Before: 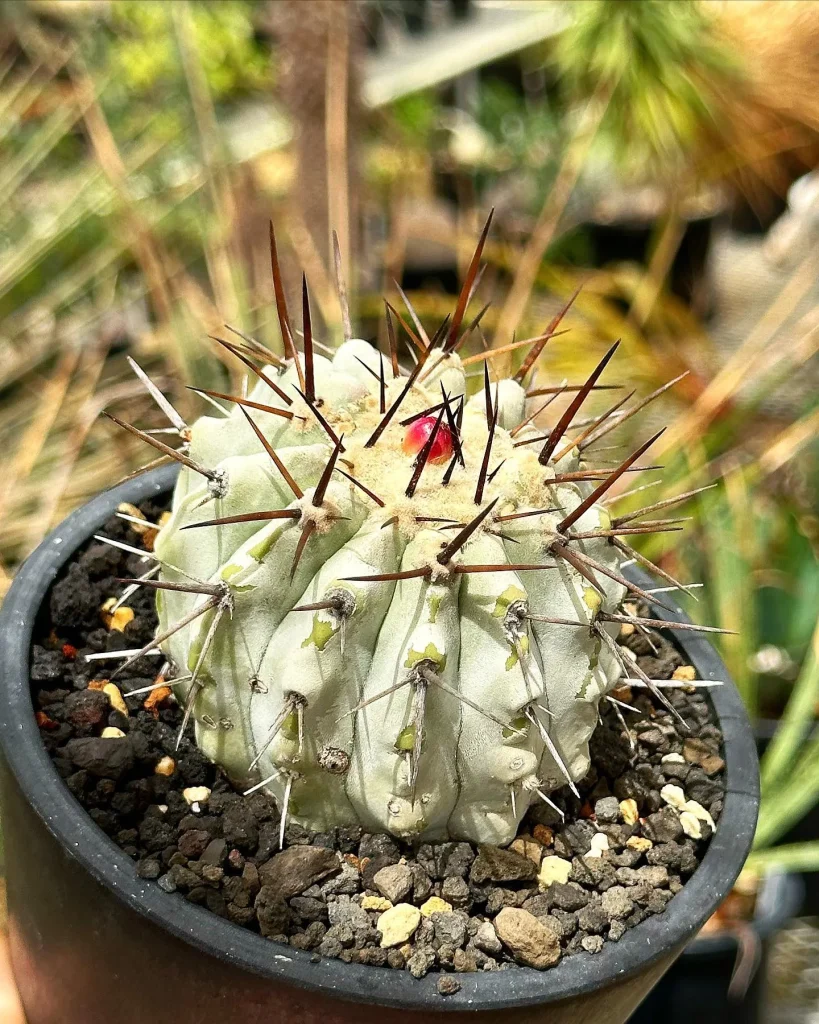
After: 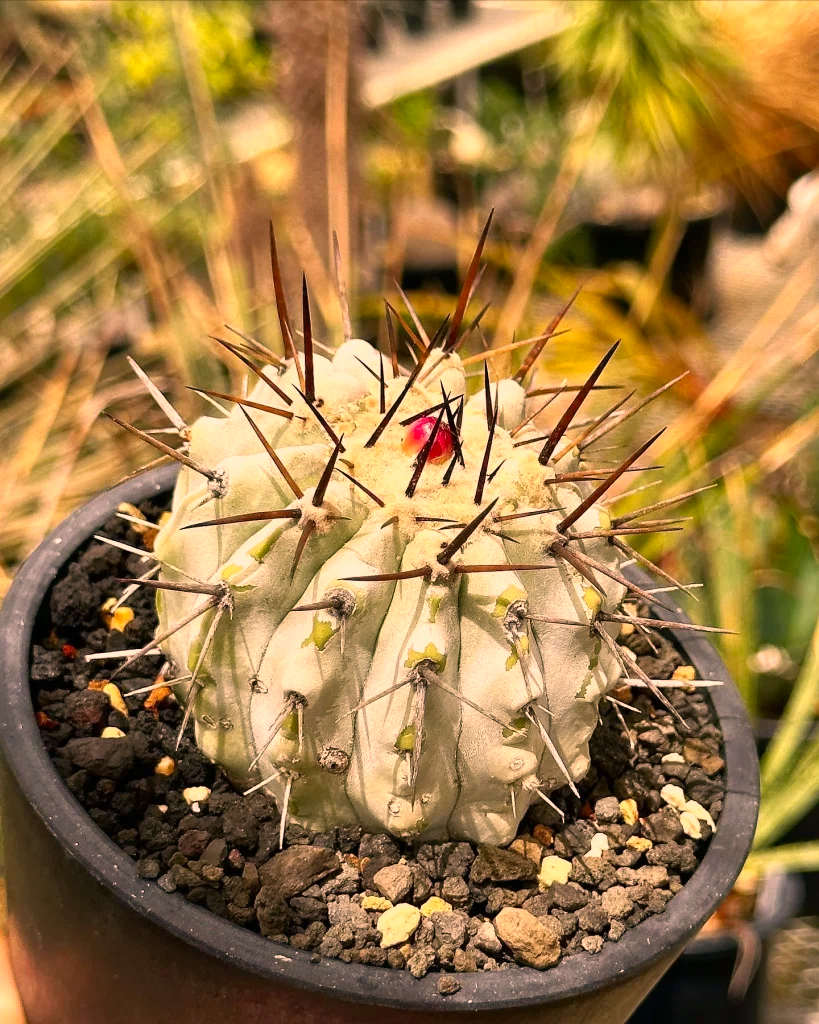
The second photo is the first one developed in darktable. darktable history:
color correction: highlights a* 21.27, highlights b* 19.31
